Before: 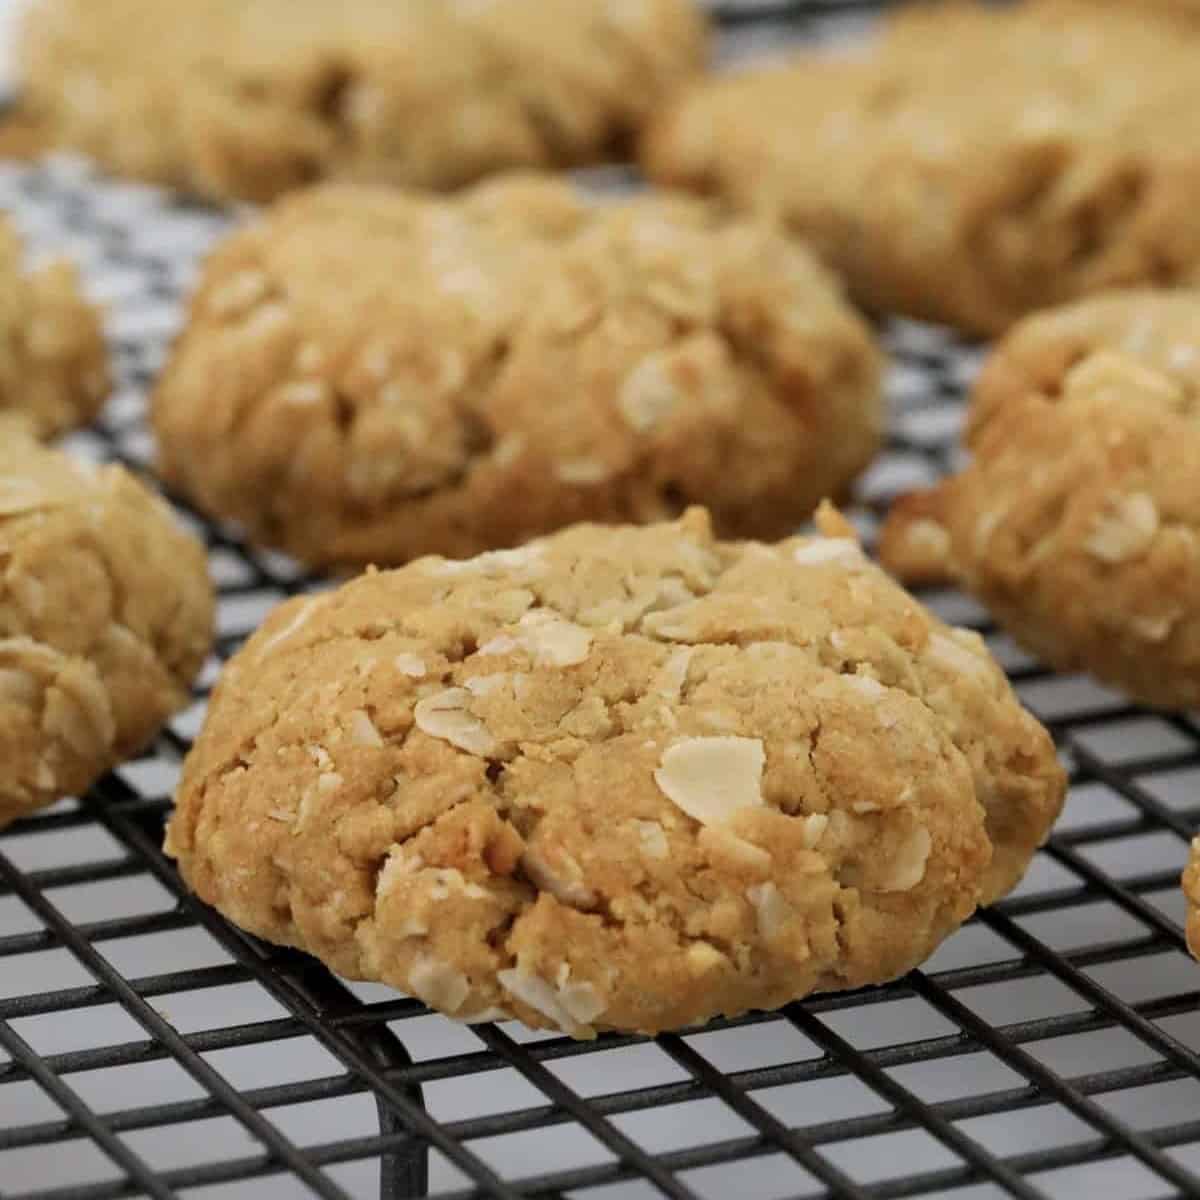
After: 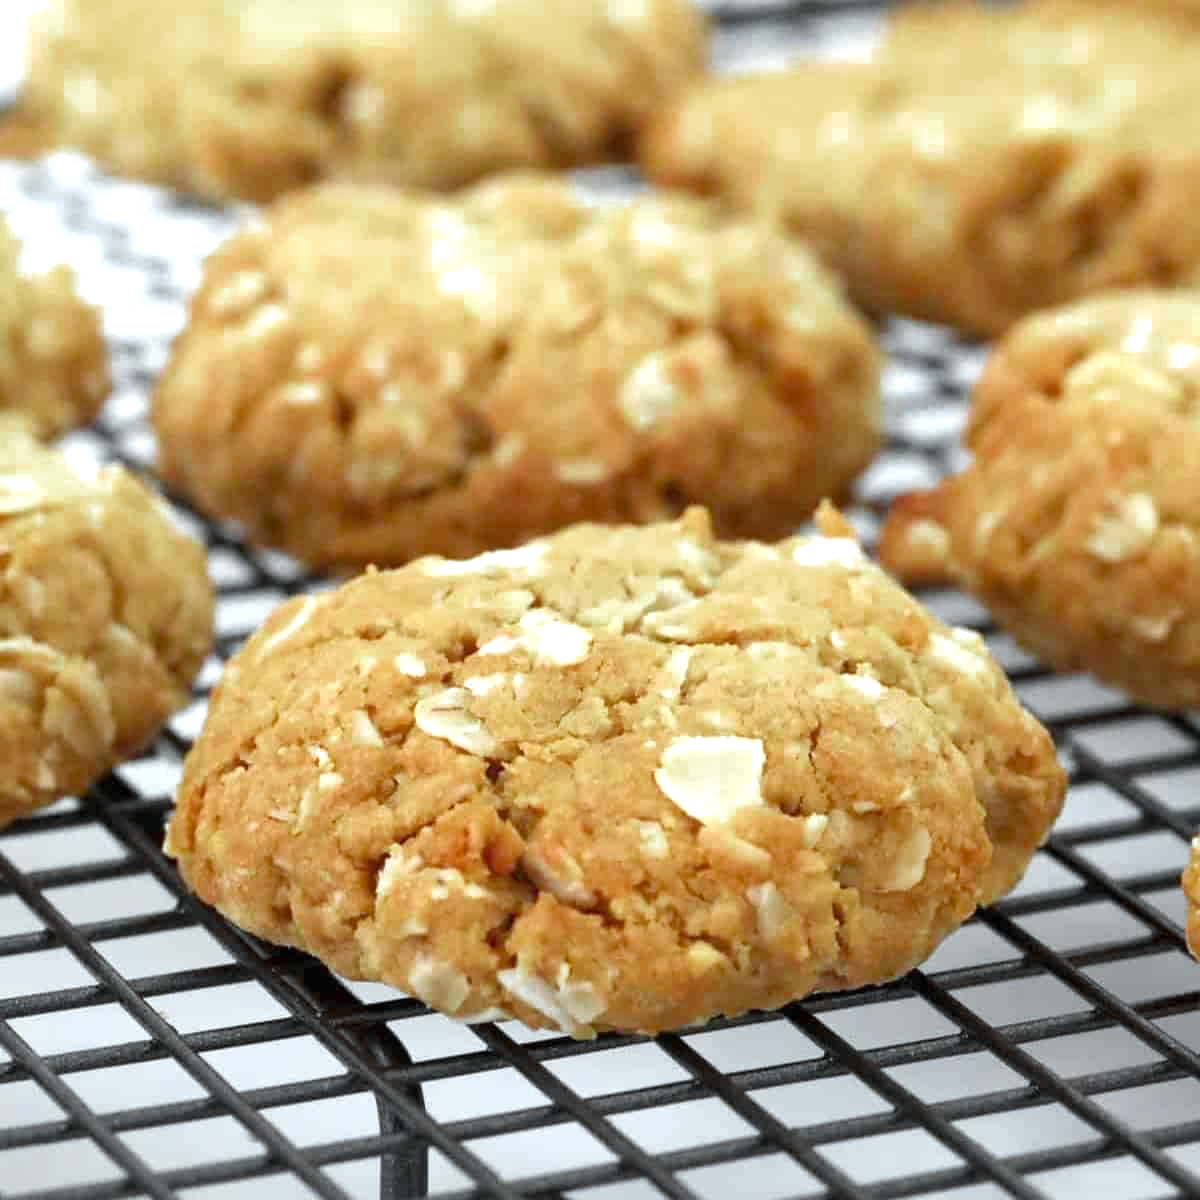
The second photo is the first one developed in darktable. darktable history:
exposure: black level correction 0, exposure 1.173 EV, compensate exposure bias true, compensate highlight preservation false
color correction: highlights a* -11.71, highlights b* -15.58
color zones: curves: ch0 [(0.004, 0.388) (0.125, 0.392) (0.25, 0.404) (0.375, 0.5) (0.5, 0.5) (0.625, 0.5) (0.75, 0.5) (0.875, 0.5)]; ch1 [(0, 0.5) (0.125, 0.5) (0.25, 0.5) (0.375, 0.124) (0.524, 0.124) (0.645, 0.128) (0.789, 0.132) (0.914, 0.096) (0.998, 0.068)]
